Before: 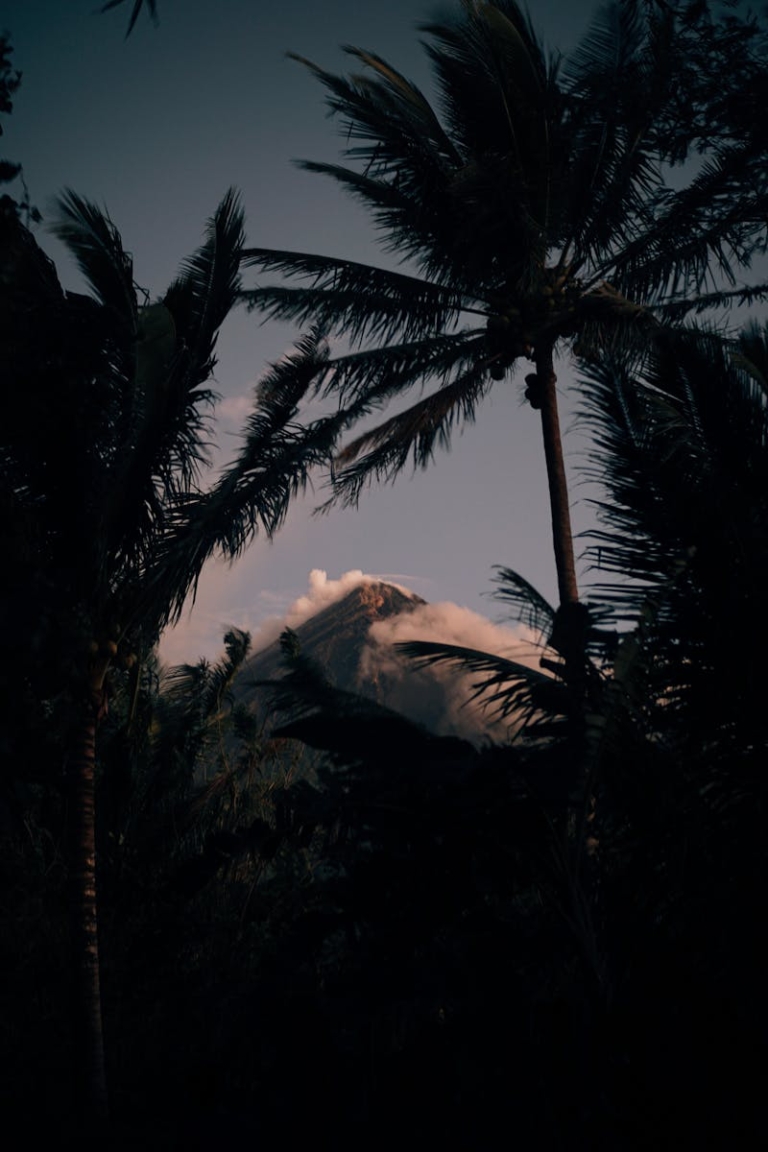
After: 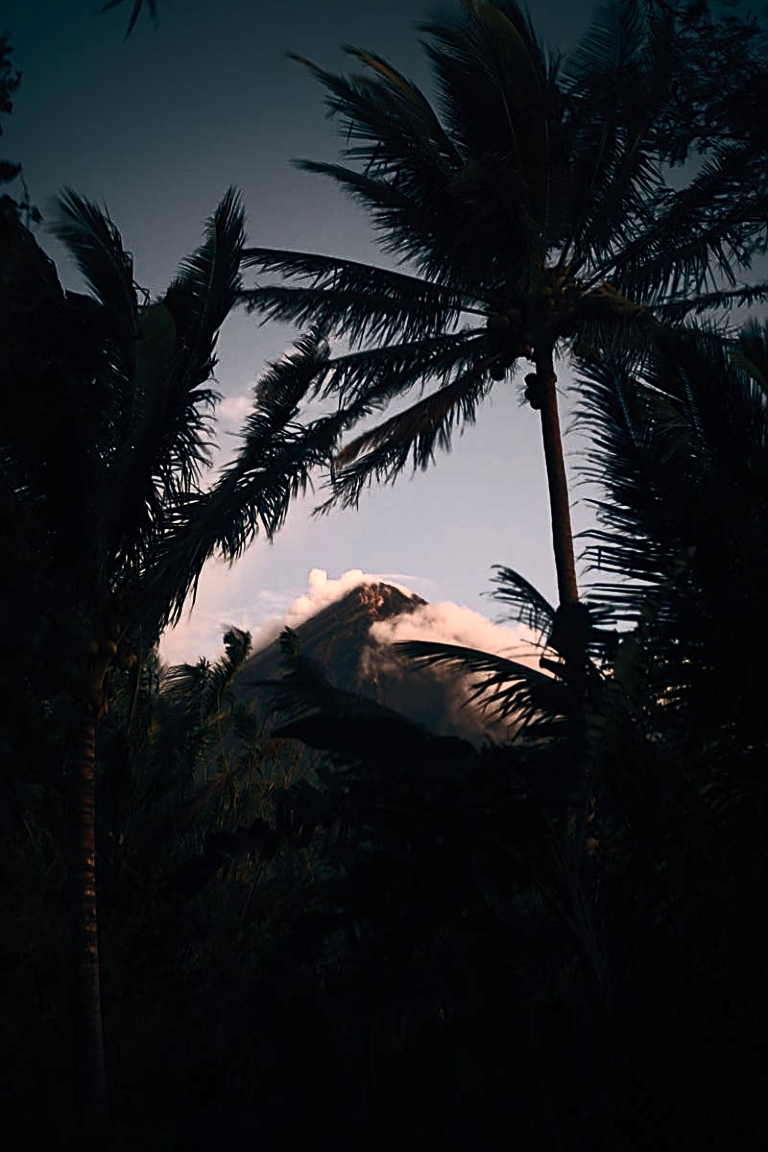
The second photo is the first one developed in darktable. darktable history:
sharpen: on, module defaults
contrast brightness saturation: contrast 0.62, brightness 0.34, saturation 0.14
